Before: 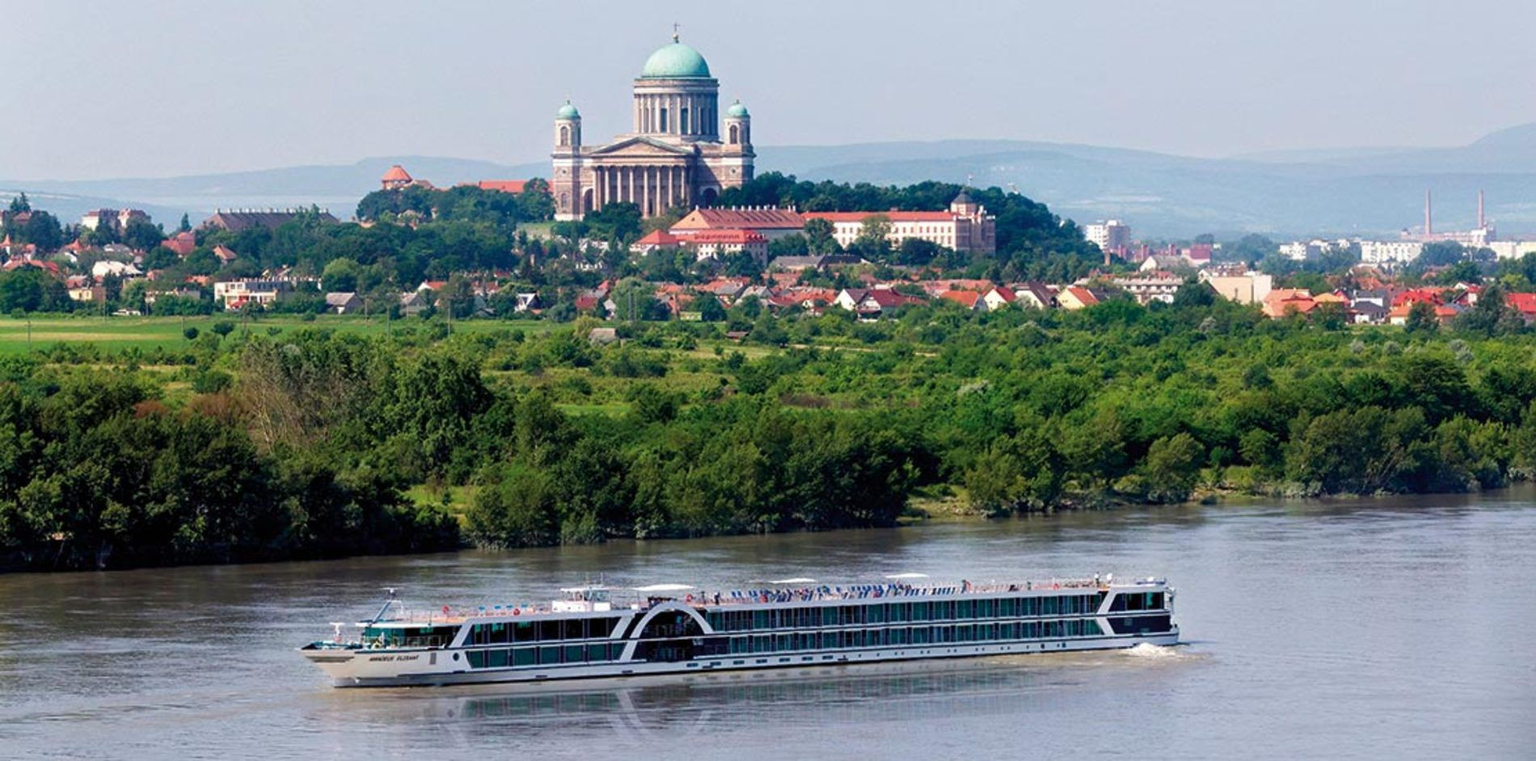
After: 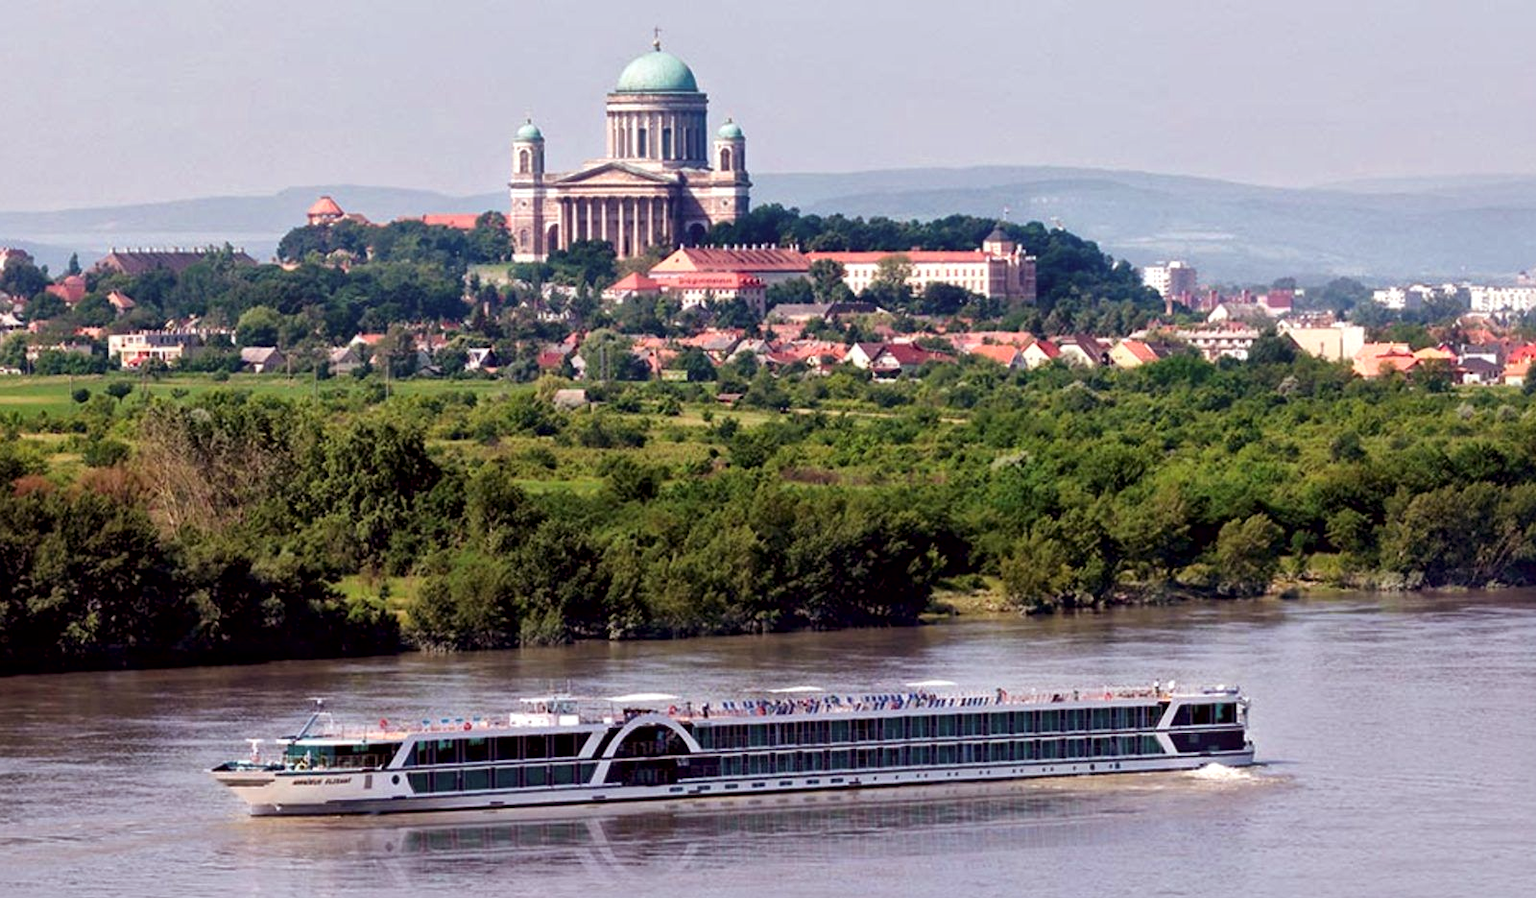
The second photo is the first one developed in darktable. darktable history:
crop: left 8.026%, right 7.374%
local contrast: mode bilateral grid, contrast 20, coarseness 50, detail 150%, midtone range 0.2
rgb levels: mode RGB, independent channels, levels [[0, 0.474, 1], [0, 0.5, 1], [0, 0.5, 1]]
color zones: curves: ch0 [(0, 0.465) (0.092, 0.596) (0.289, 0.464) (0.429, 0.453) (0.571, 0.464) (0.714, 0.455) (0.857, 0.462) (1, 0.465)]
